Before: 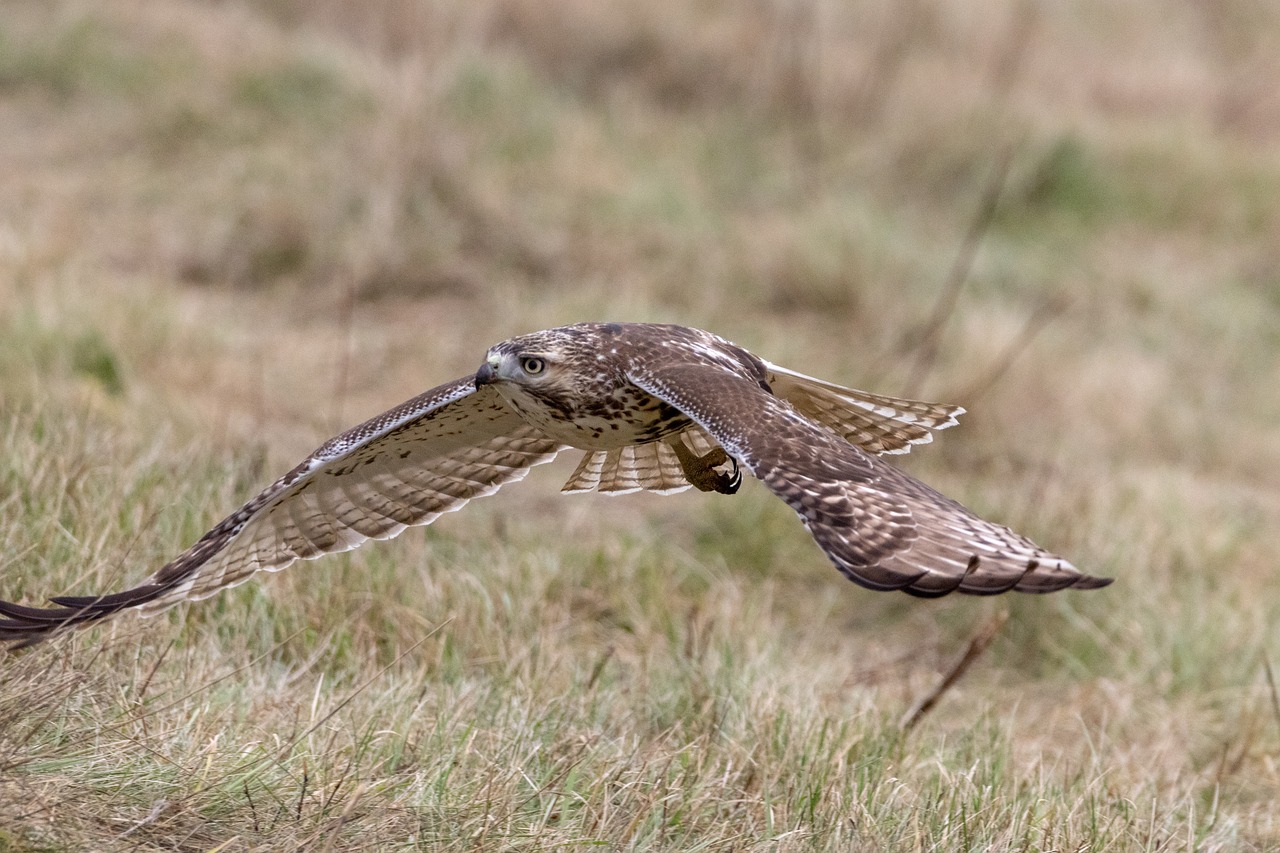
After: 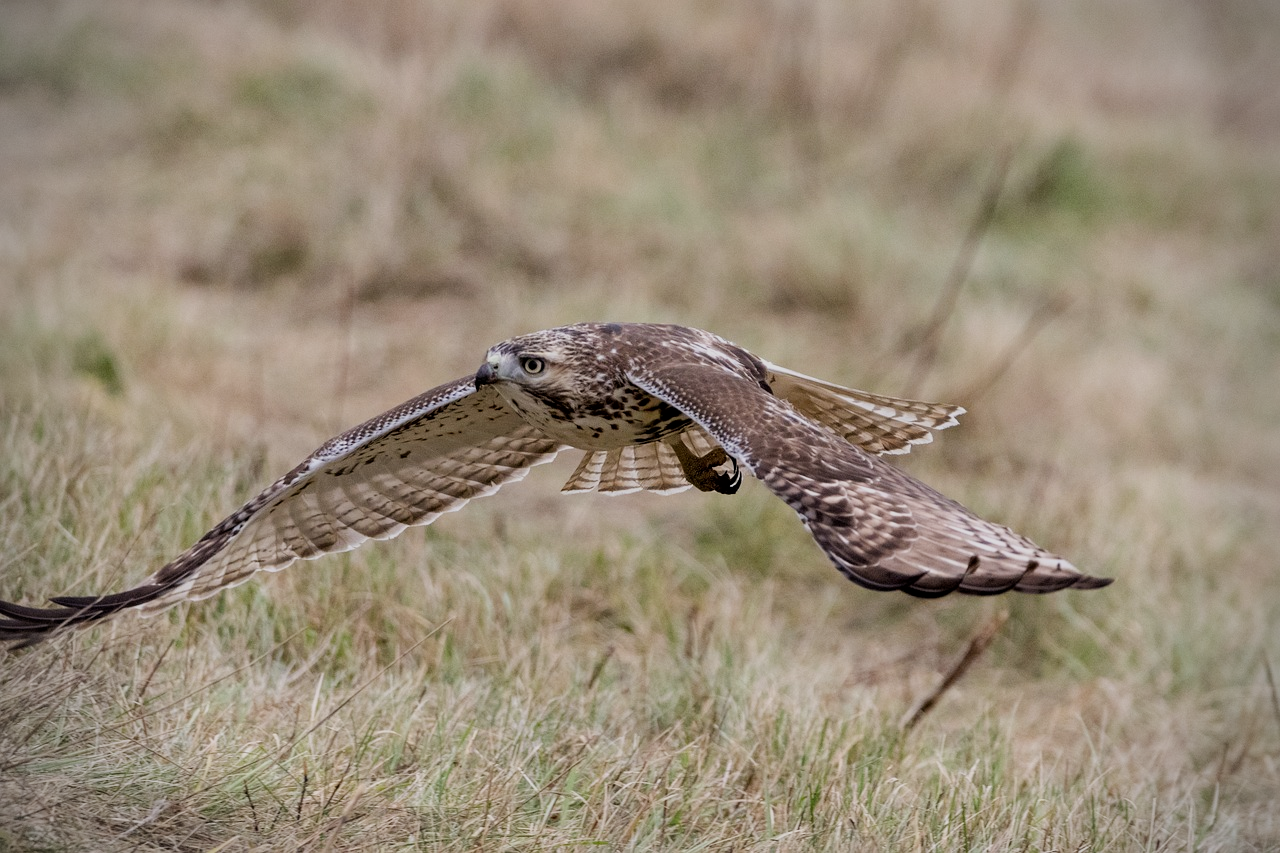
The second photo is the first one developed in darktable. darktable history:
vignetting: on, module defaults
local contrast: mode bilateral grid, contrast 20, coarseness 50, detail 119%, midtone range 0.2
filmic rgb: black relative exposure -7.65 EV, white relative exposure 4.56 EV, hardness 3.61
